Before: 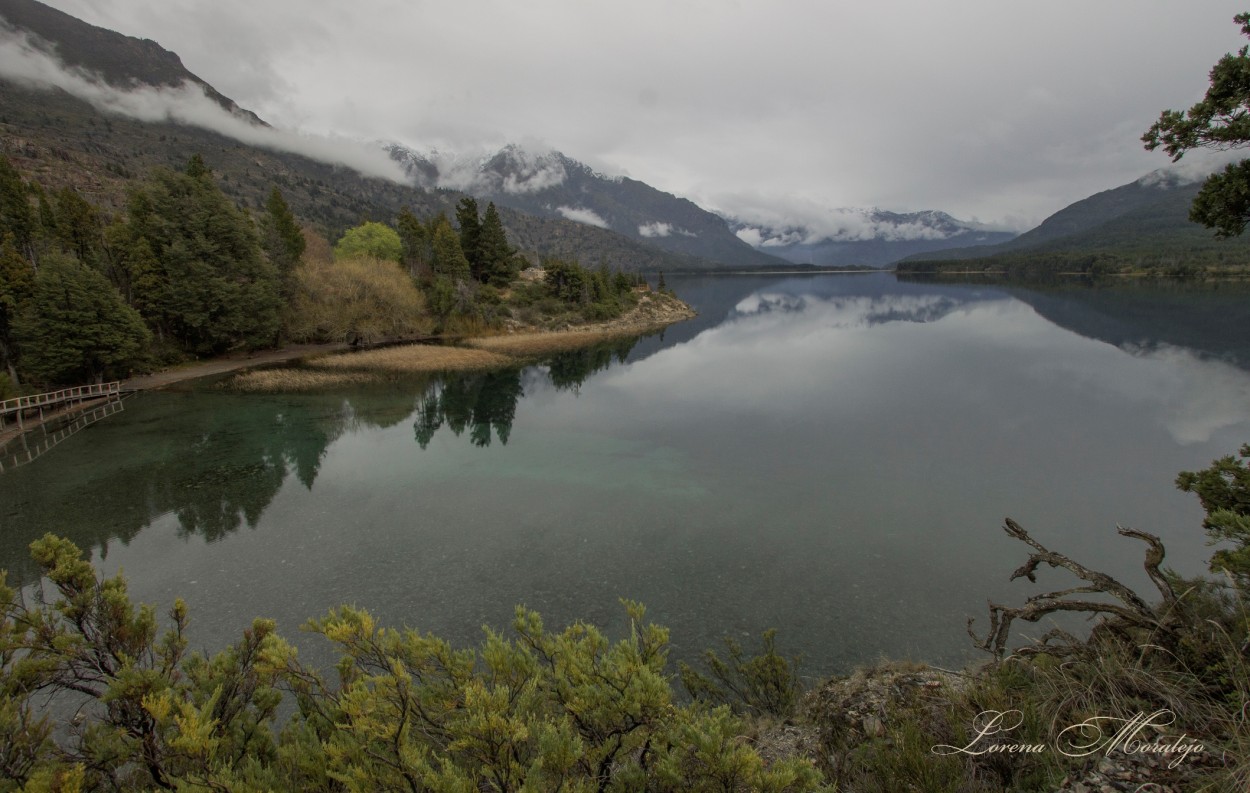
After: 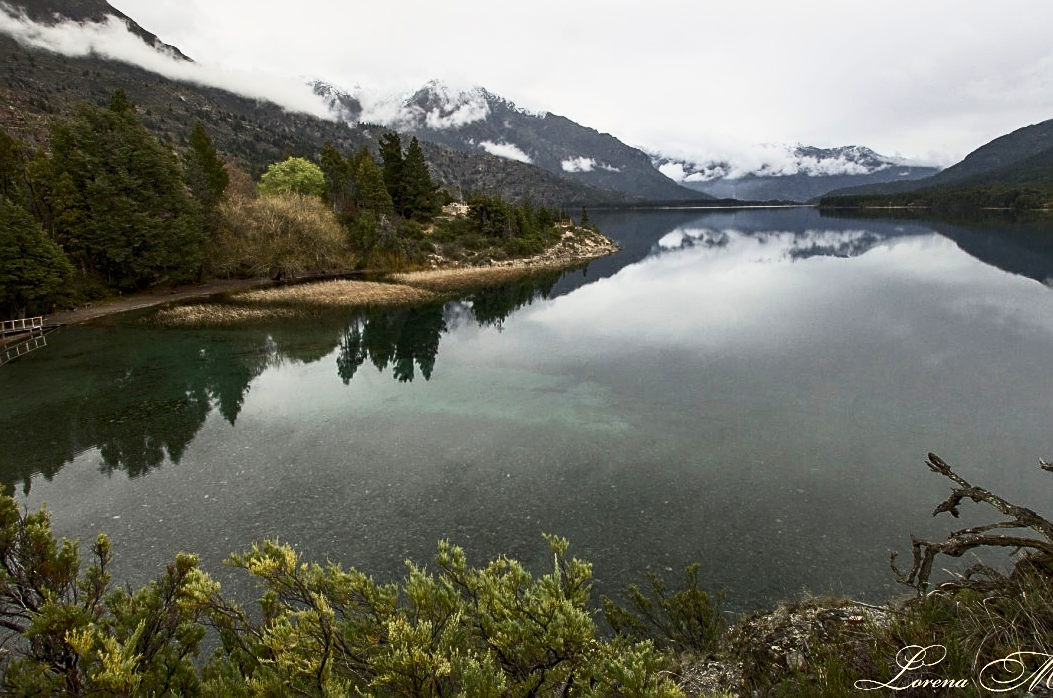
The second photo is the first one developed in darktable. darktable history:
sharpen: amount 0.495
contrast brightness saturation: contrast 0.603, brightness 0.352, saturation 0.135
crop: left 6.222%, top 8.314%, right 9.528%, bottom 3.662%
exposure: black level correction 0.002, compensate exposure bias true, compensate highlight preservation false
